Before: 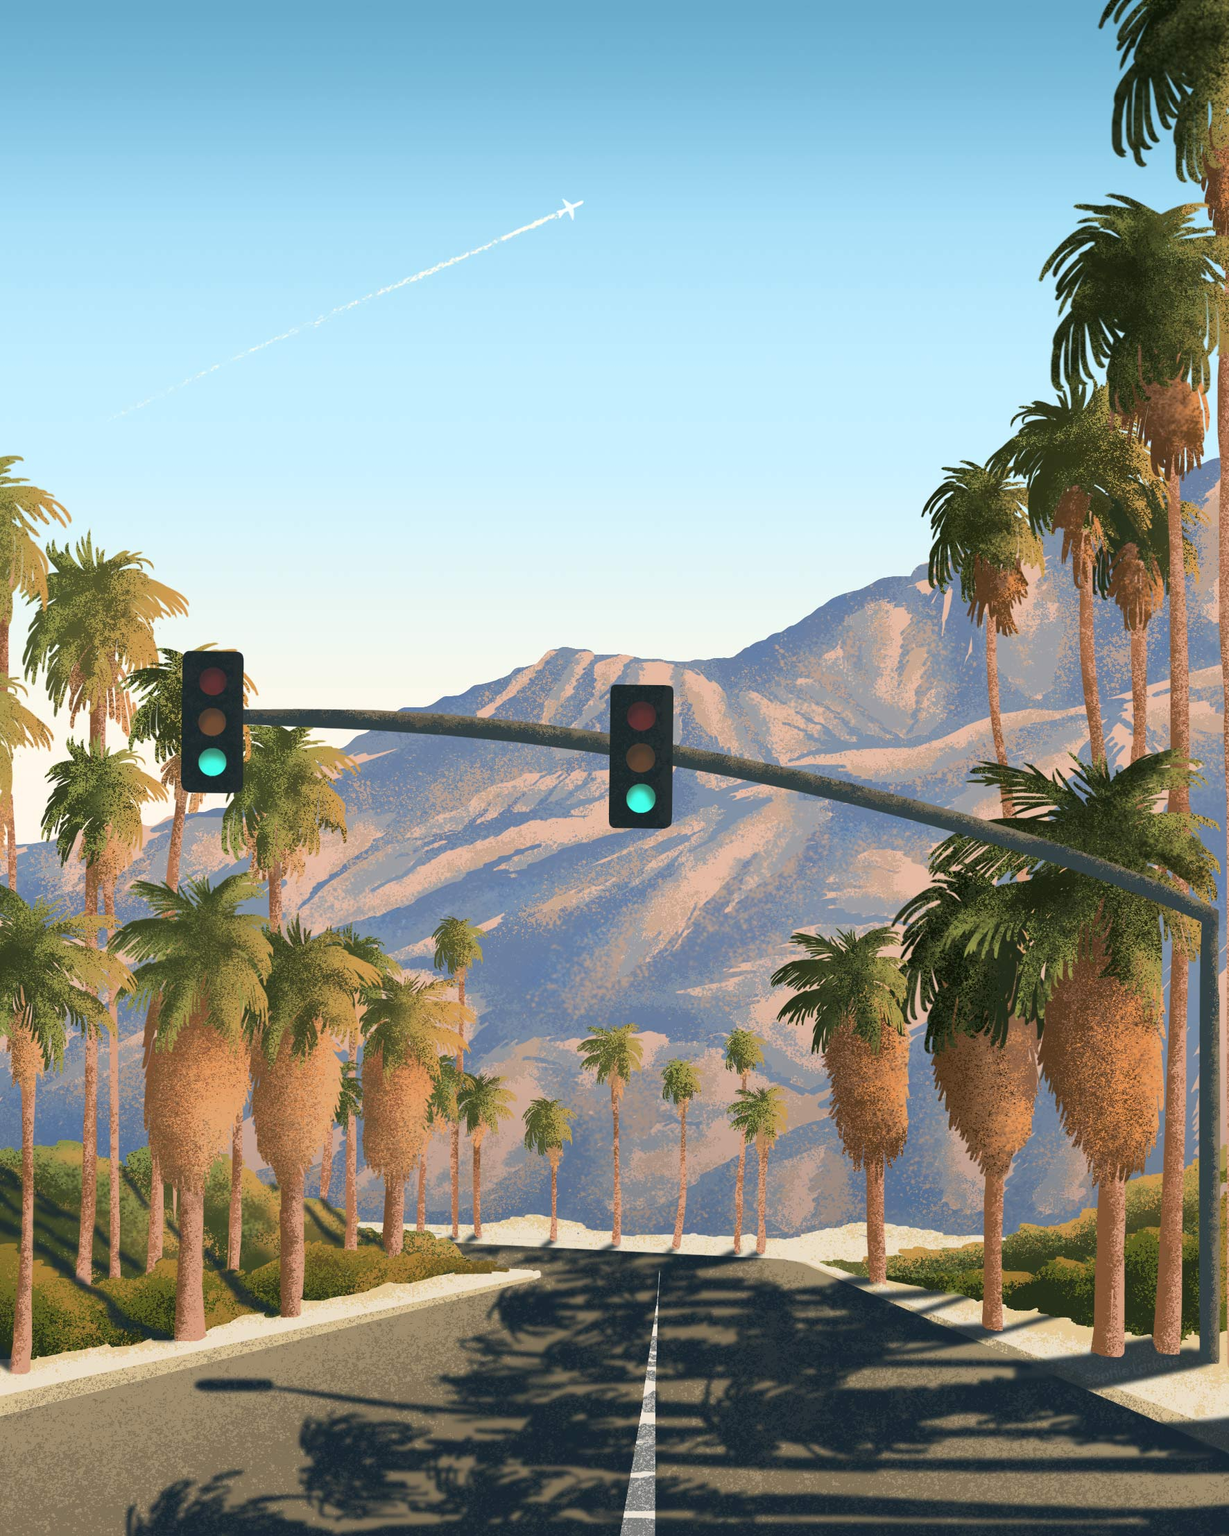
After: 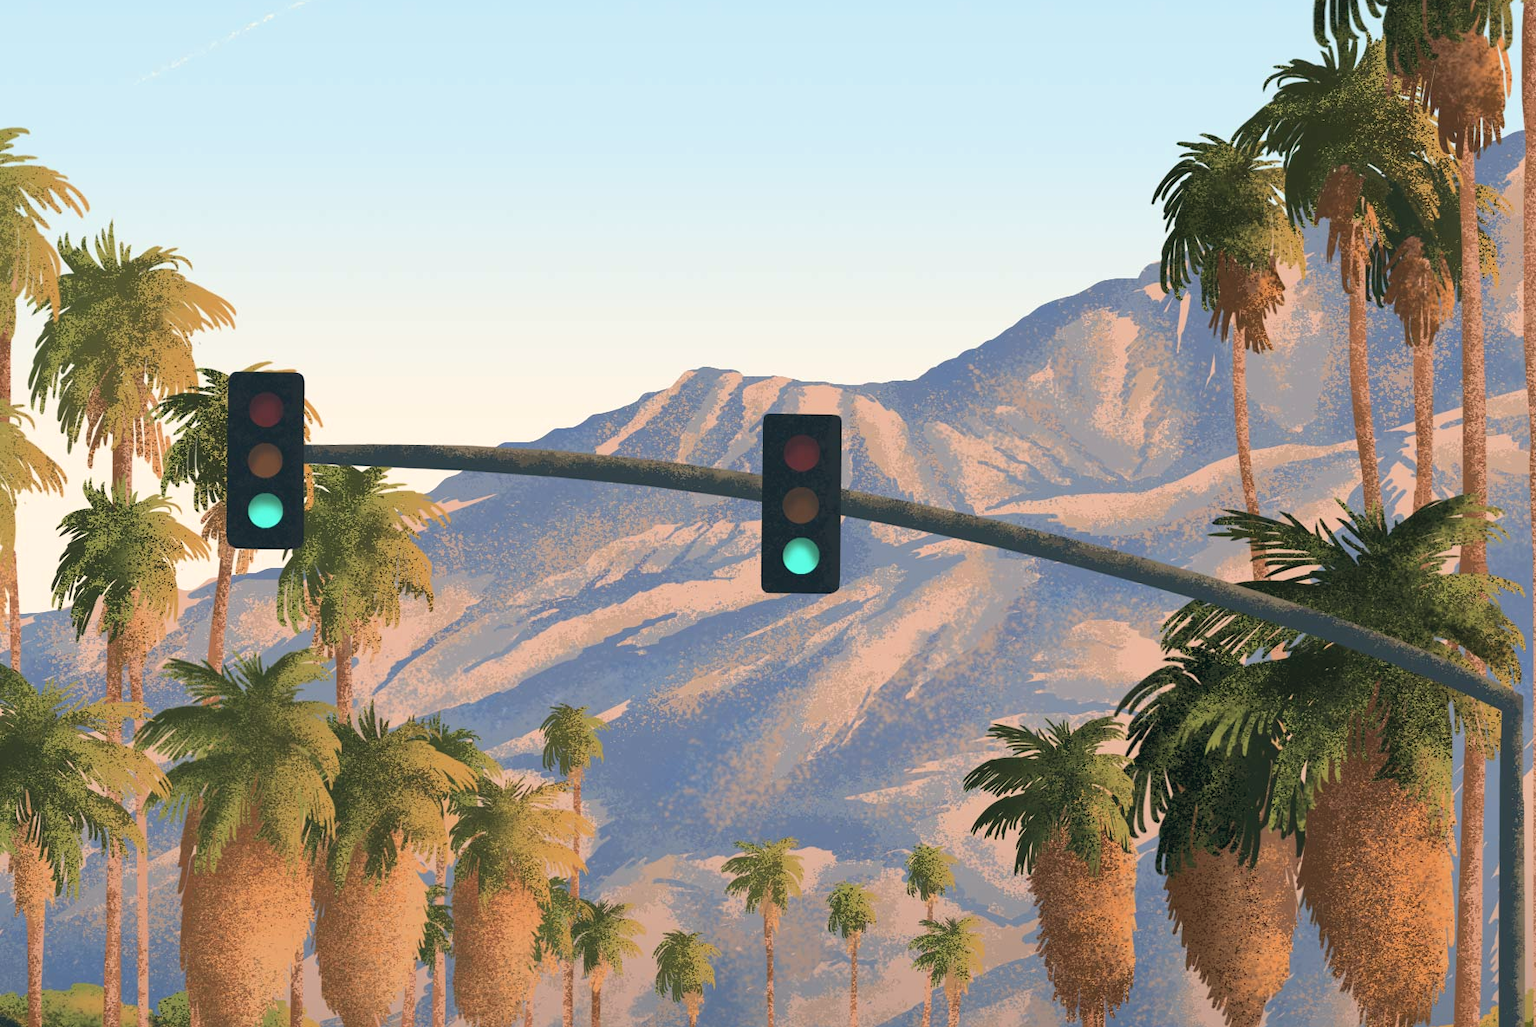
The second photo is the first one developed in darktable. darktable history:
crop and rotate: top 23.043%, bottom 23.437%
color balance rgb: shadows lift › hue 87.51°, highlights gain › chroma 1.62%, highlights gain › hue 55.1°, global offset › chroma 0.06%, global offset › hue 253.66°, linear chroma grading › global chroma 0.5%
